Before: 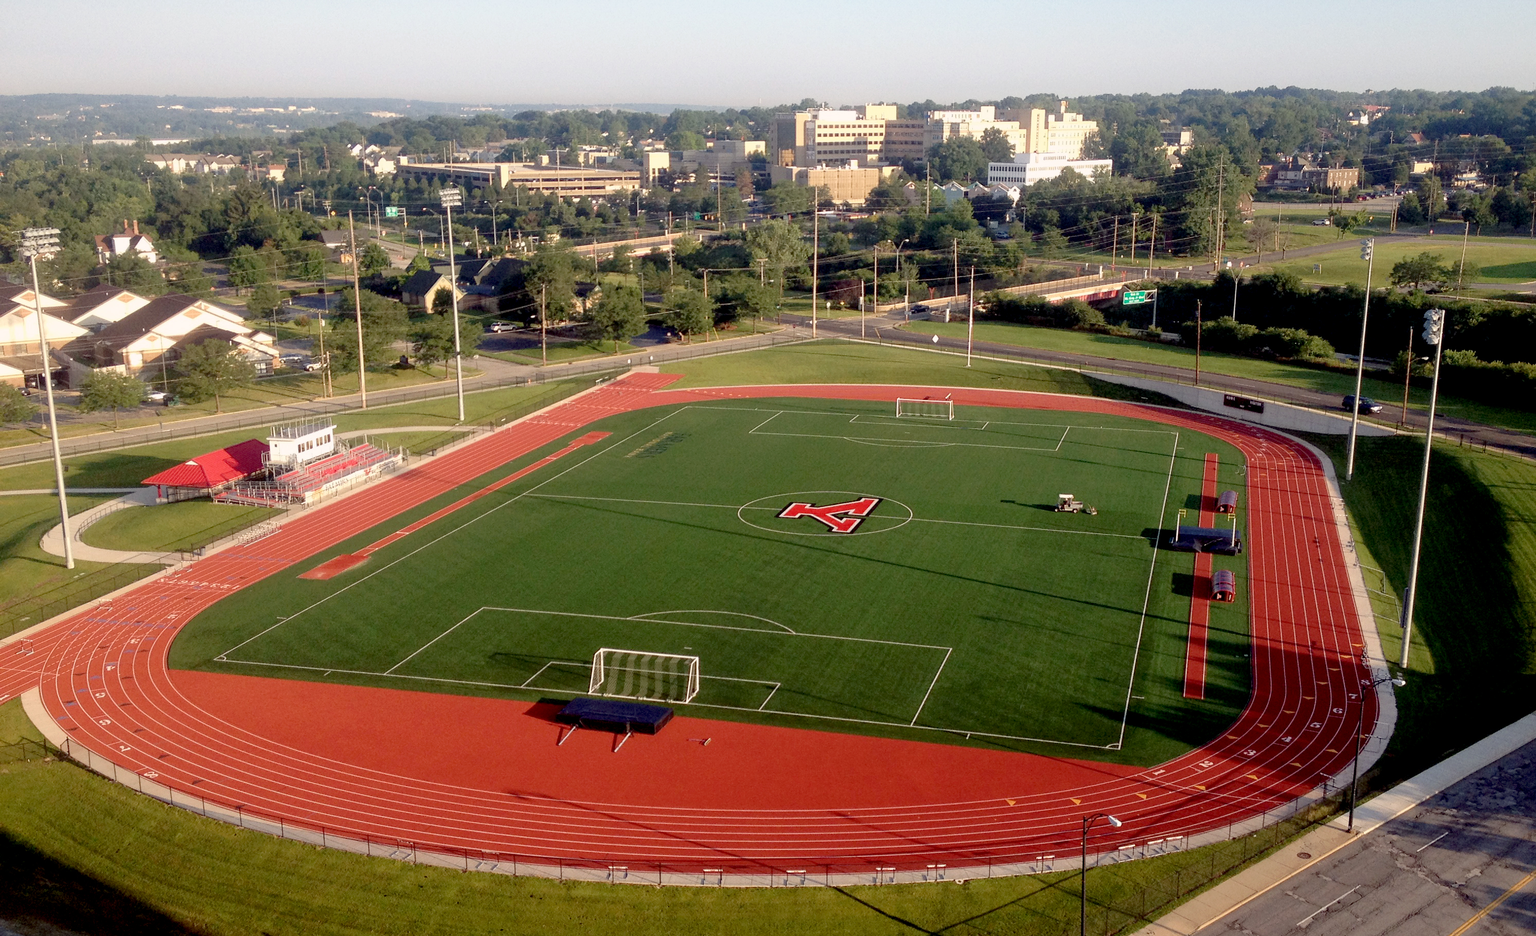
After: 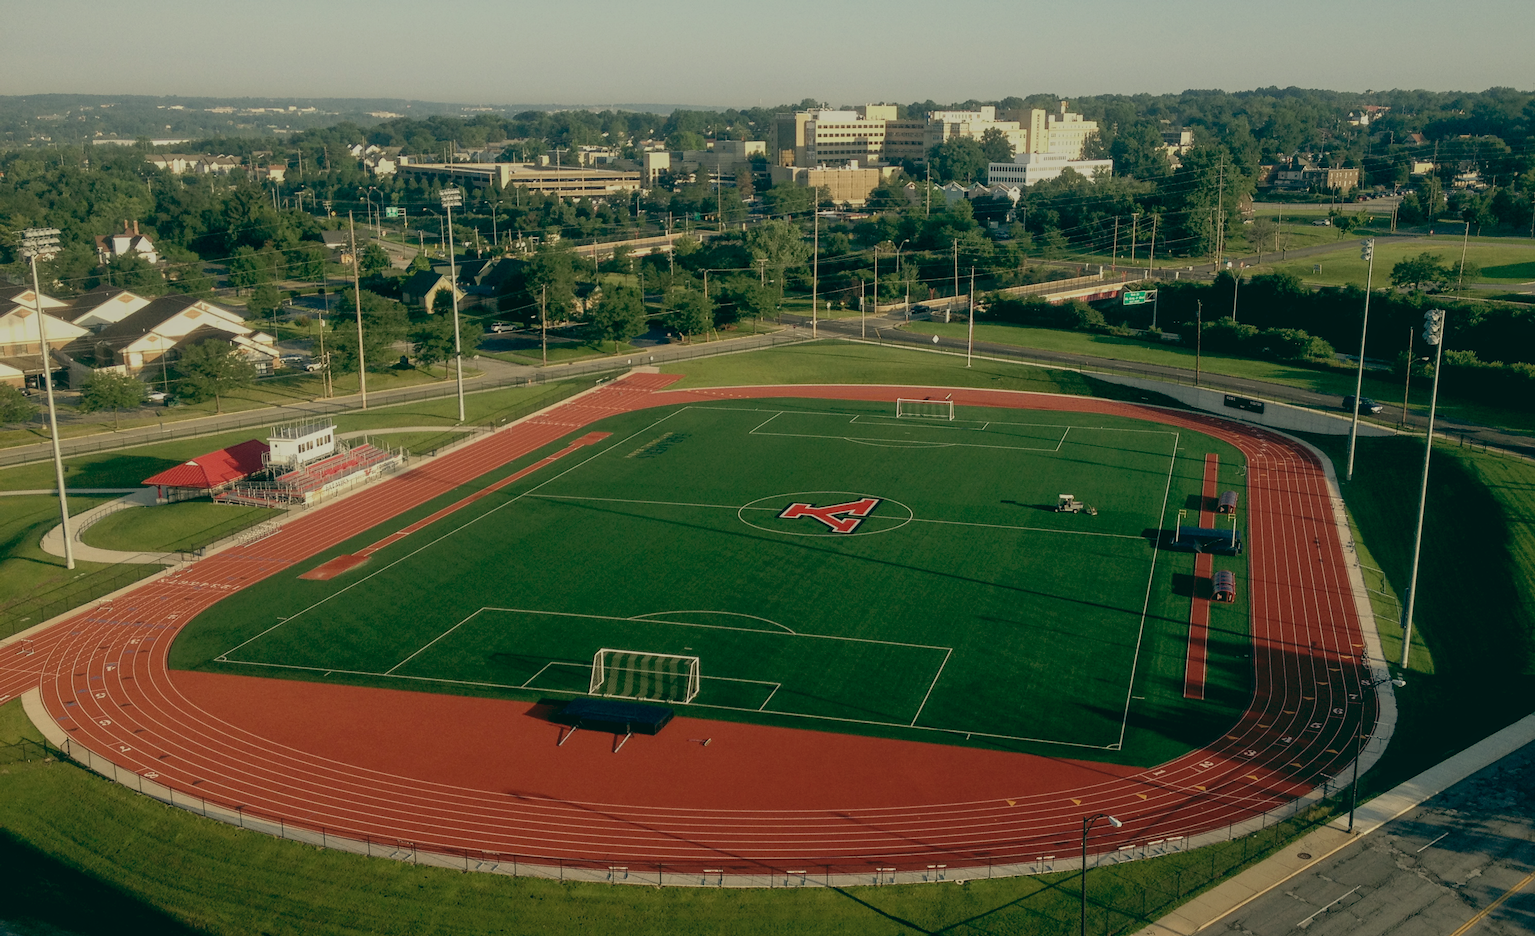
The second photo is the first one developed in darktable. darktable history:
color balance: lift [1.005, 0.99, 1.007, 1.01], gamma [1, 1.034, 1.032, 0.966], gain [0.873, 1.055, 1.067, 0.933]
local contrast: on, module defaults
exposure: black level correction 0, exposure -0.721 EV, compensate highlight preservation false
